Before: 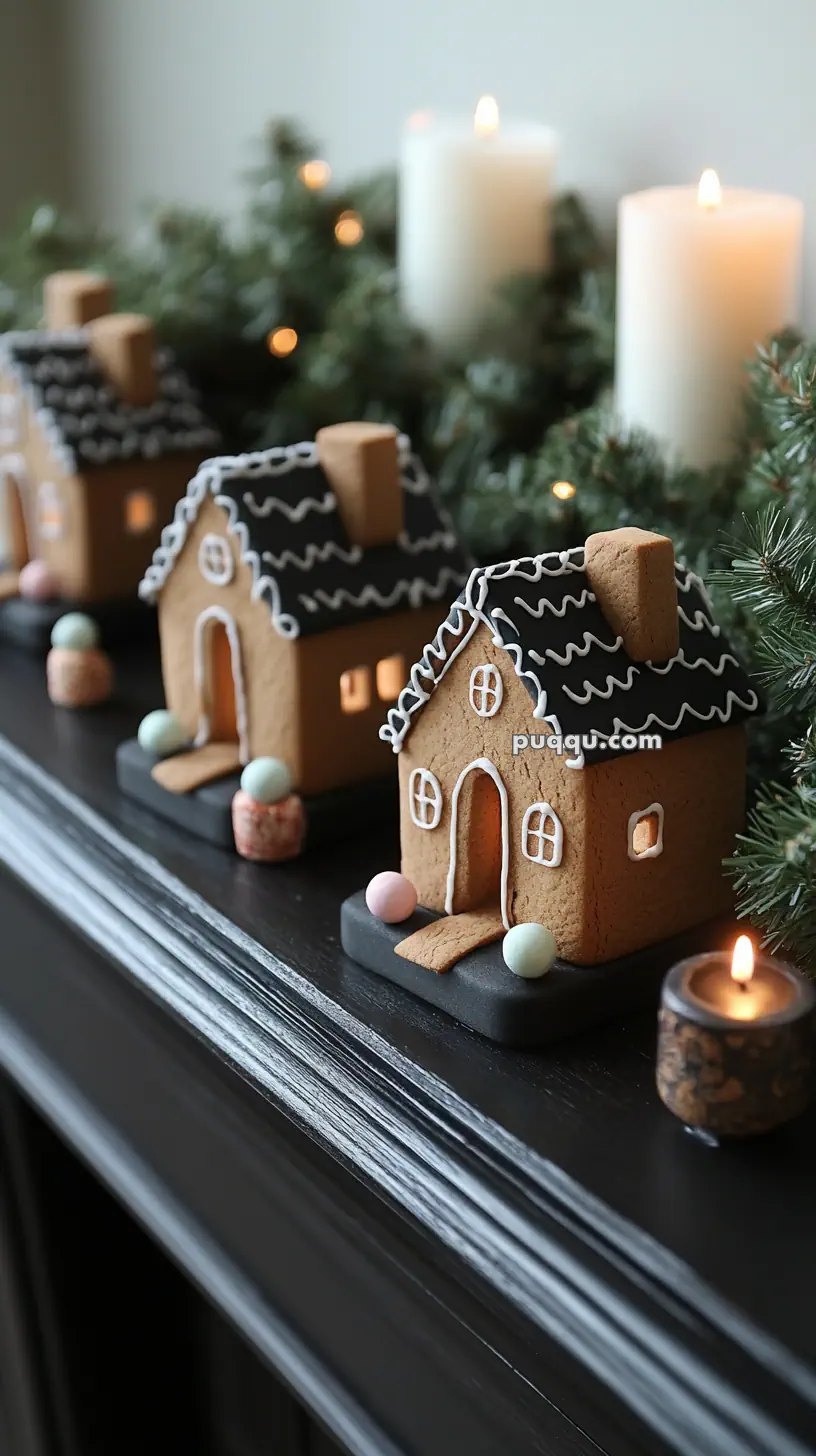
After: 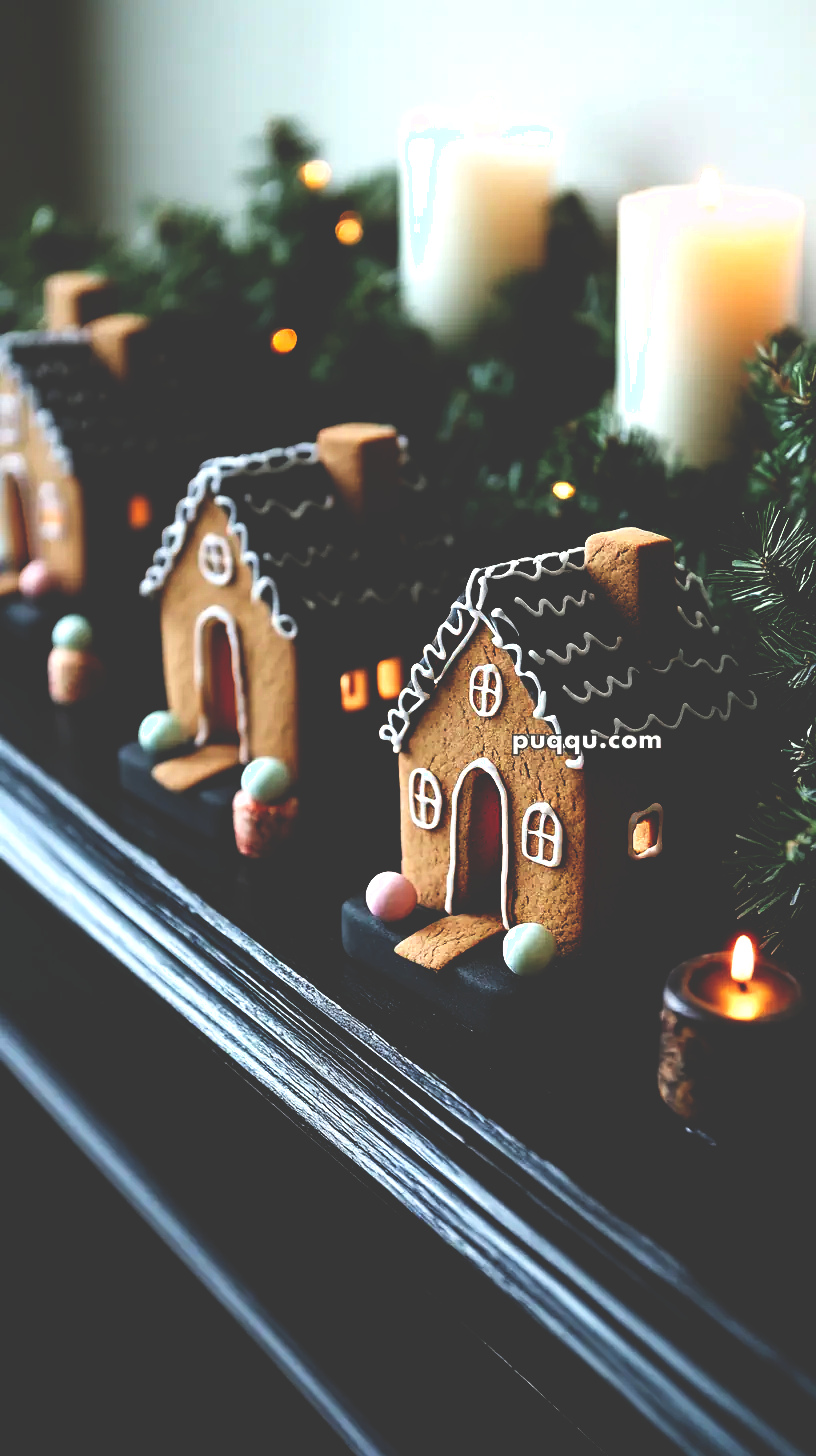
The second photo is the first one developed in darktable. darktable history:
exposure: exposure 0.241 EV, compensate highlight preservation false
base curve: curves: ch0 [(0, 0.036) (0.083, 0.04) (0.804, 1)], preserve colors none
